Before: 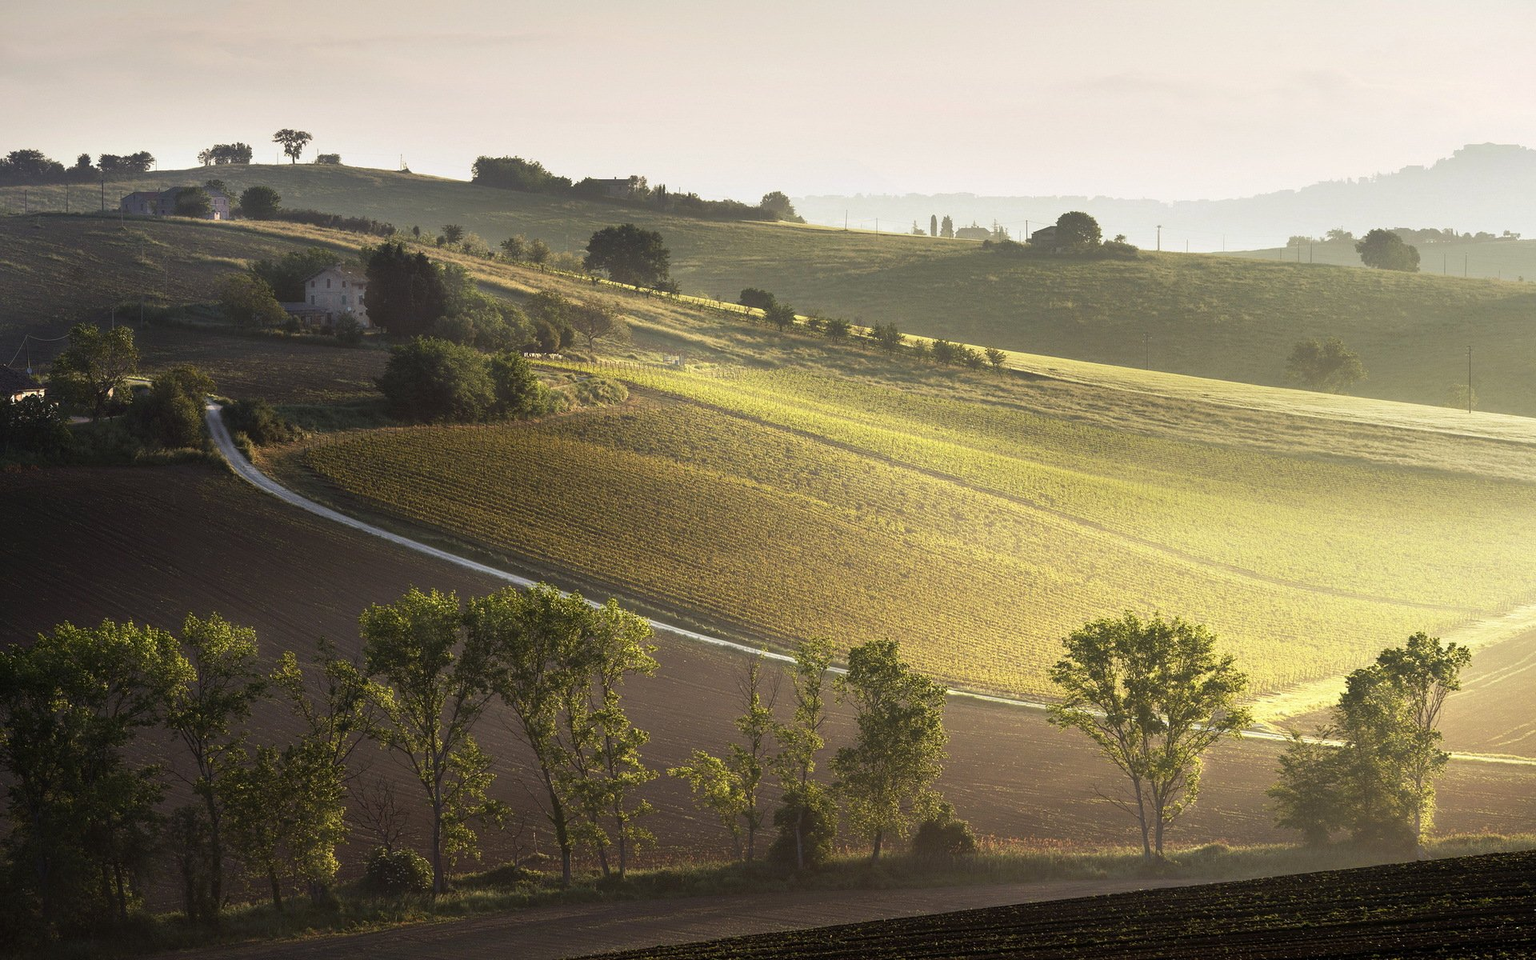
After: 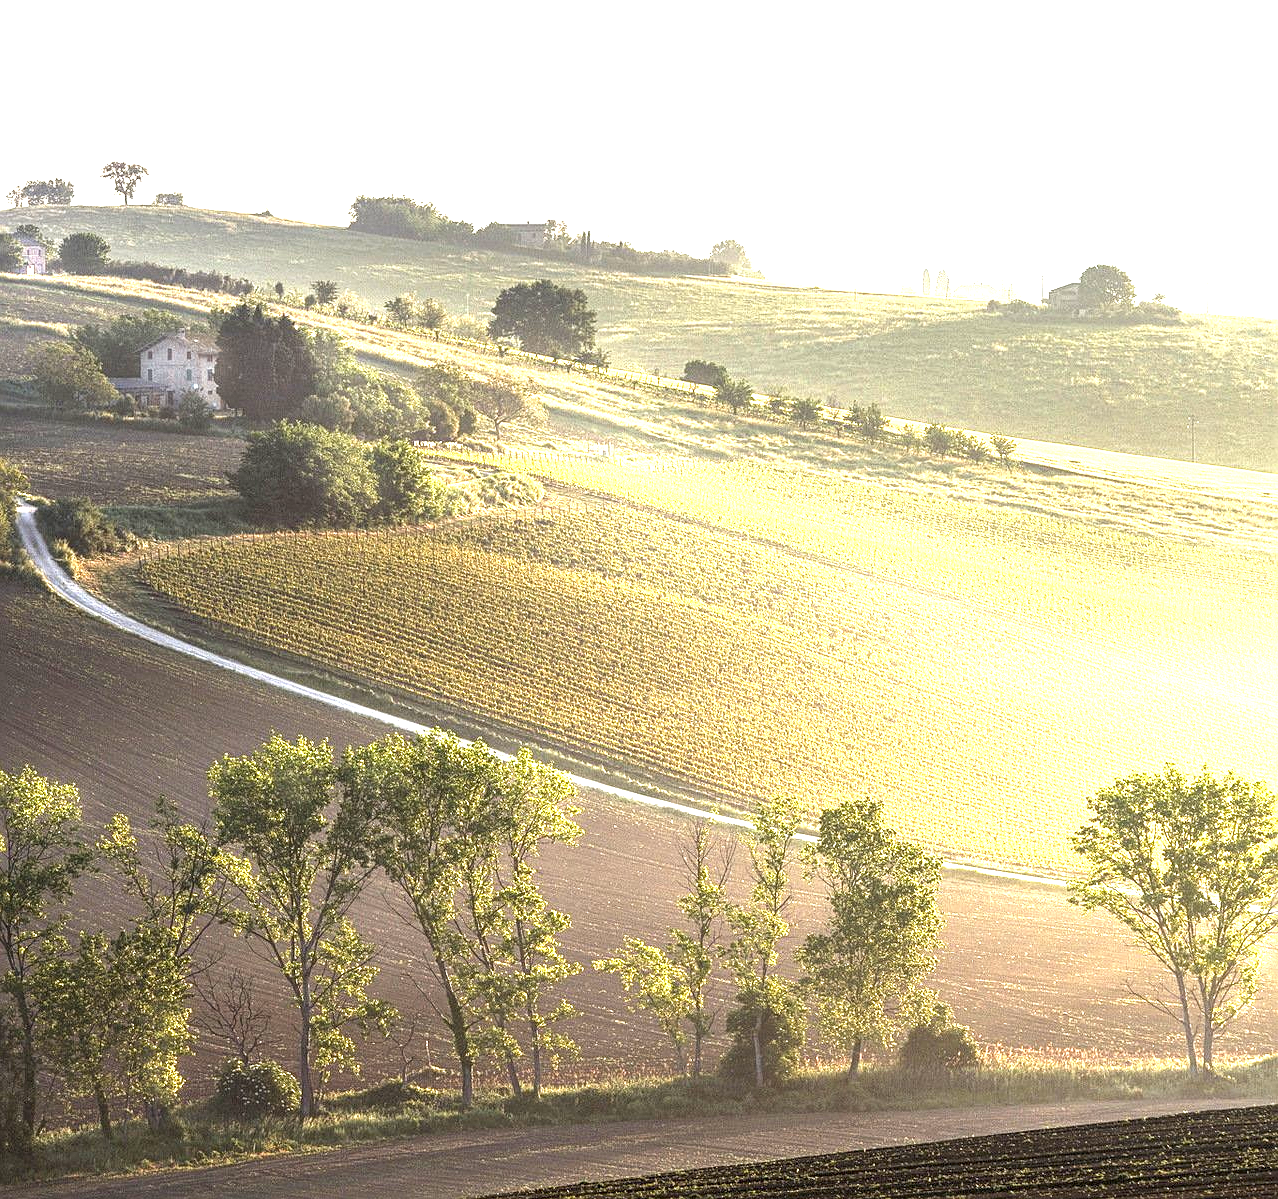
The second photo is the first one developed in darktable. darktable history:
sharpen: radius 2.144, amount 0.389, threshold 0.017
crop and rotate: left 12.592%, right 20.832%
exposure: black level correction 0, exposure 1.914 EV, compensate highlight preservation false
local contrast: detail 130%
